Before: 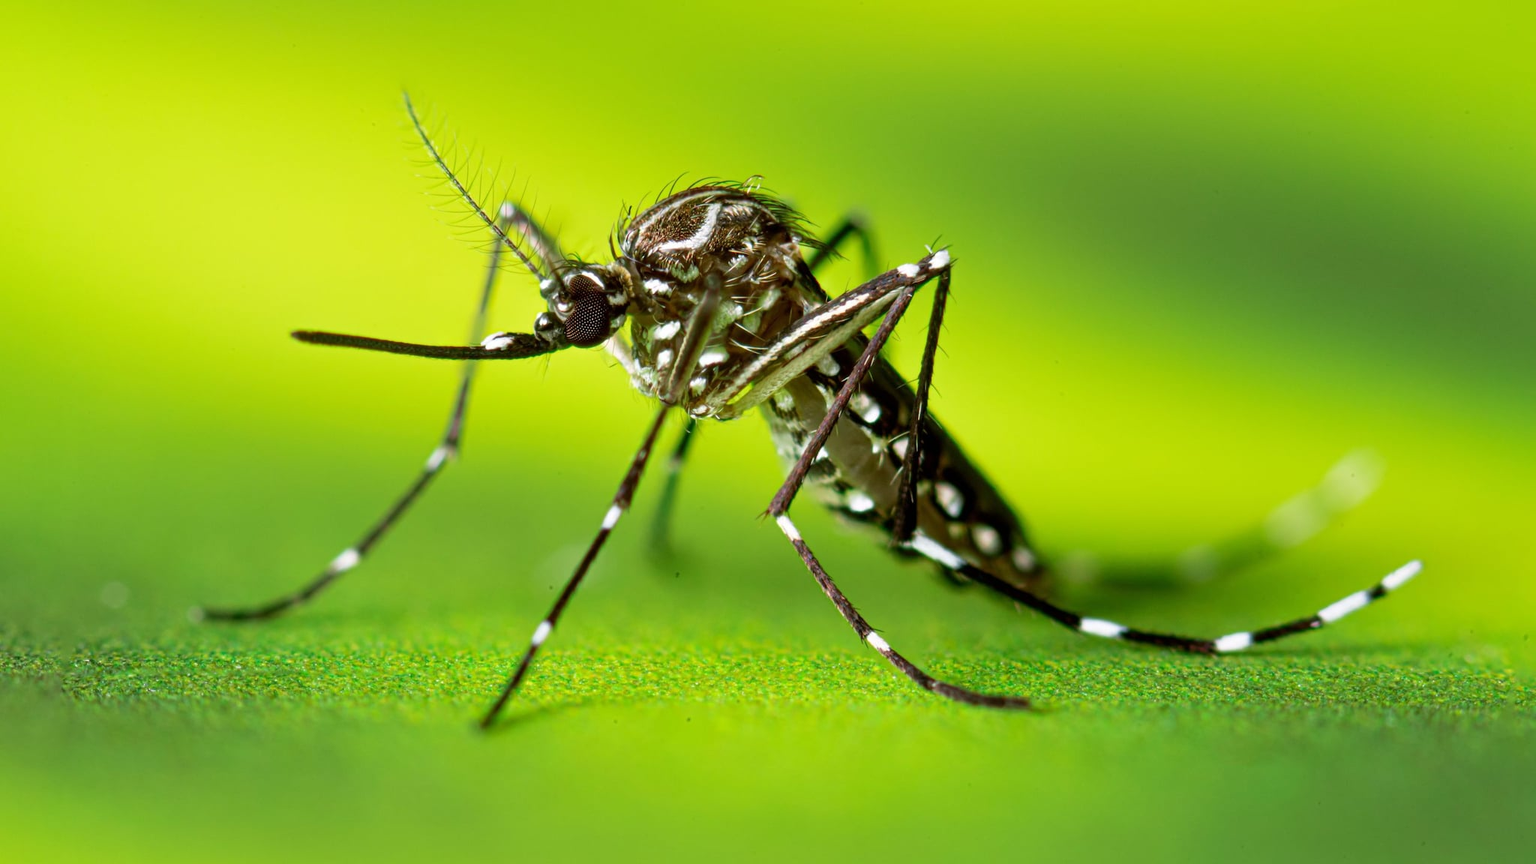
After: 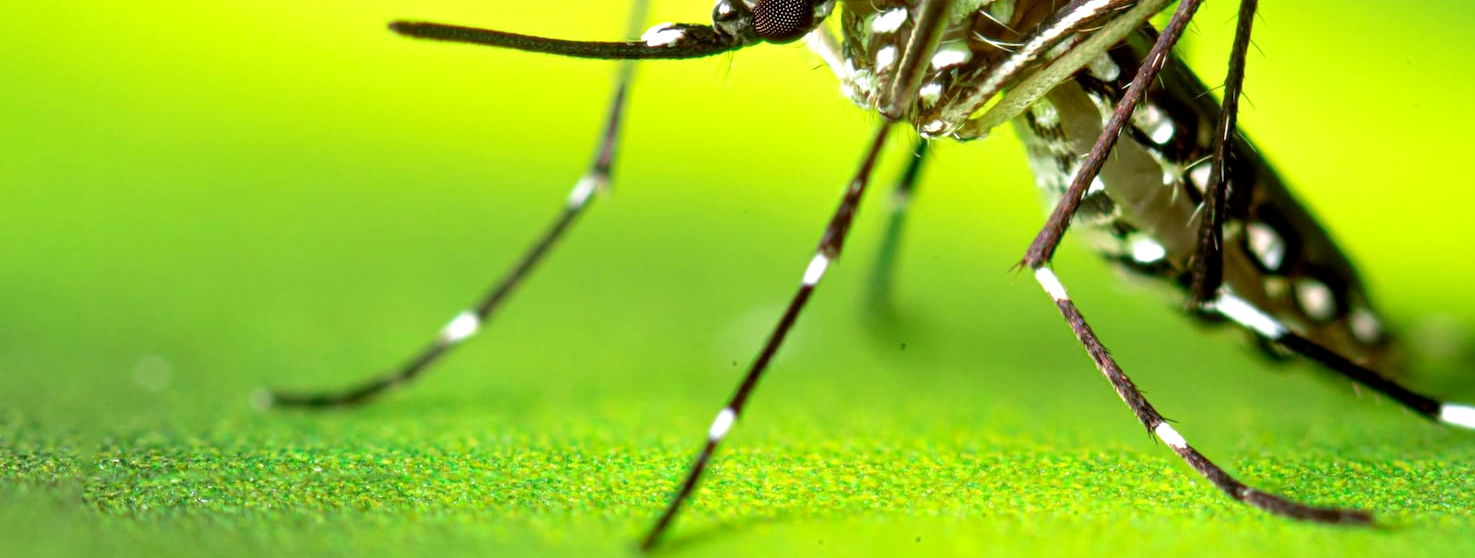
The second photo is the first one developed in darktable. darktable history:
exposure: black level correction 0.001, exposure 0.5 EV, compensate exposure bias true, compensate highlight preservation false
crop: top 36.498%, right 27.964%, bottom 14.995%
